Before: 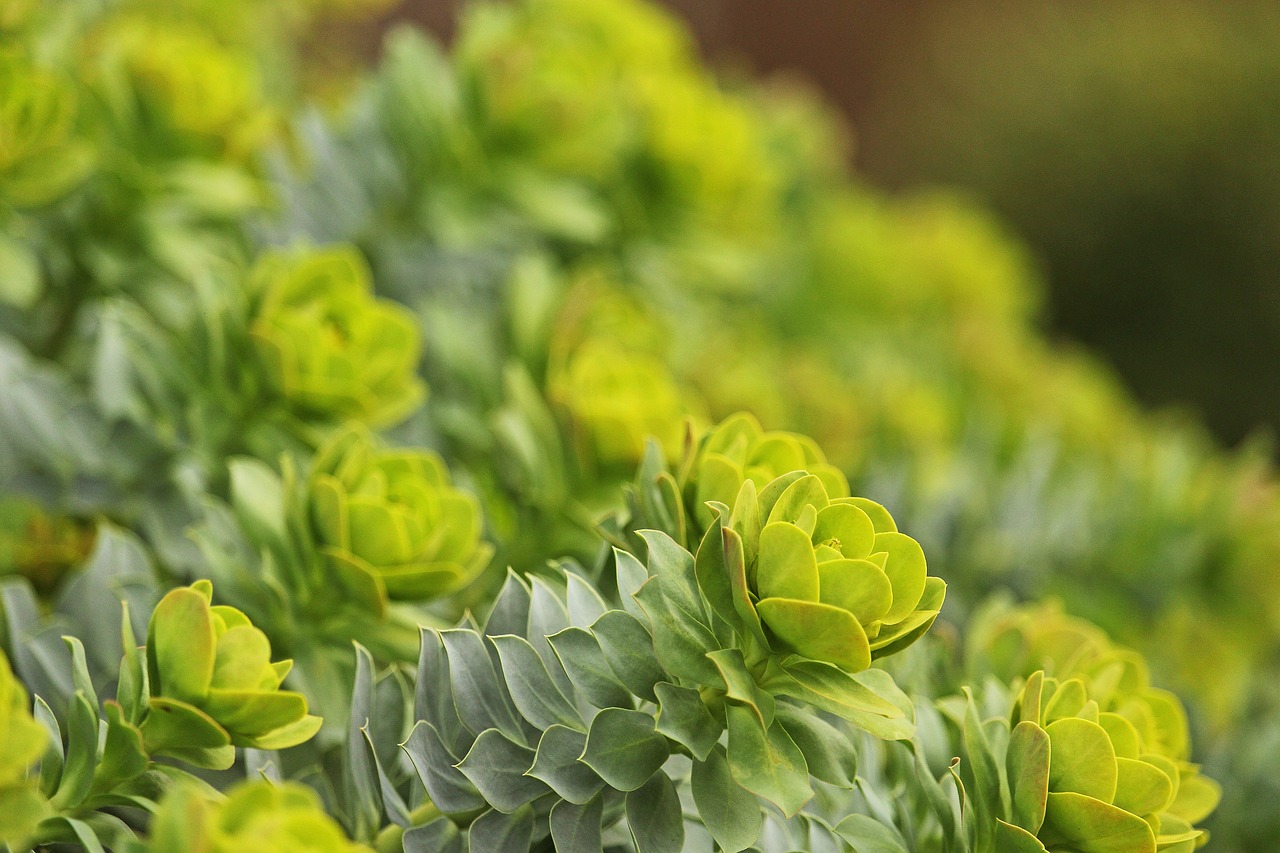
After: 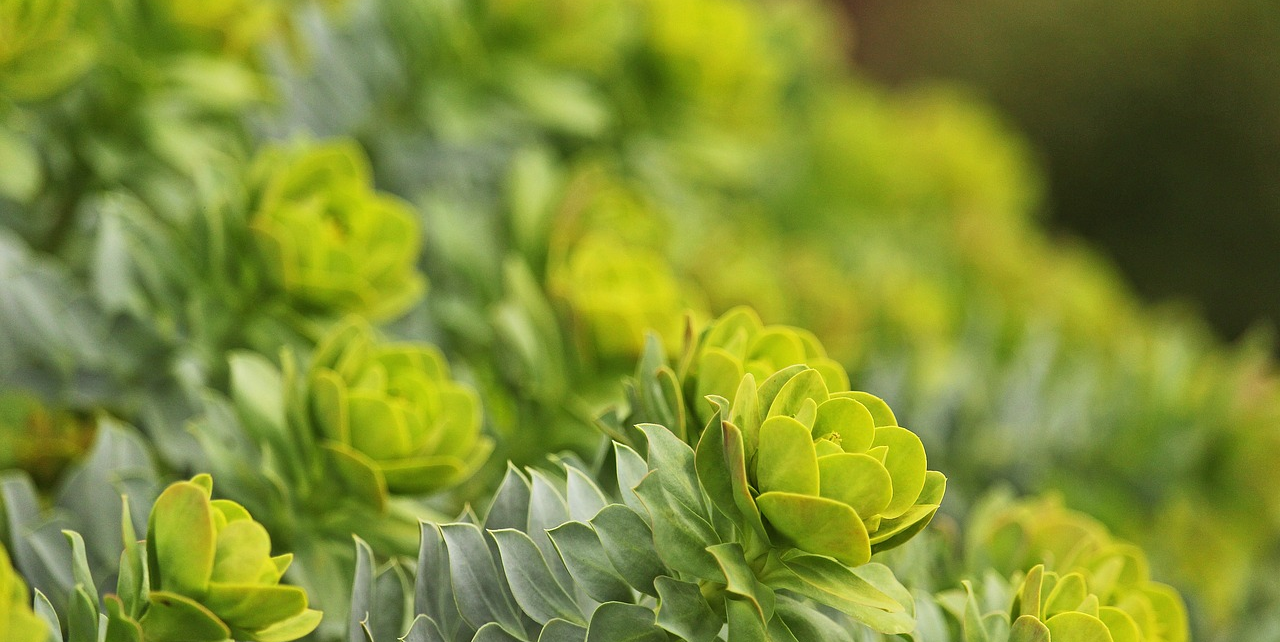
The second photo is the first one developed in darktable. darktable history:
crop and rotate: top 12.501%, bottom 12.233%
